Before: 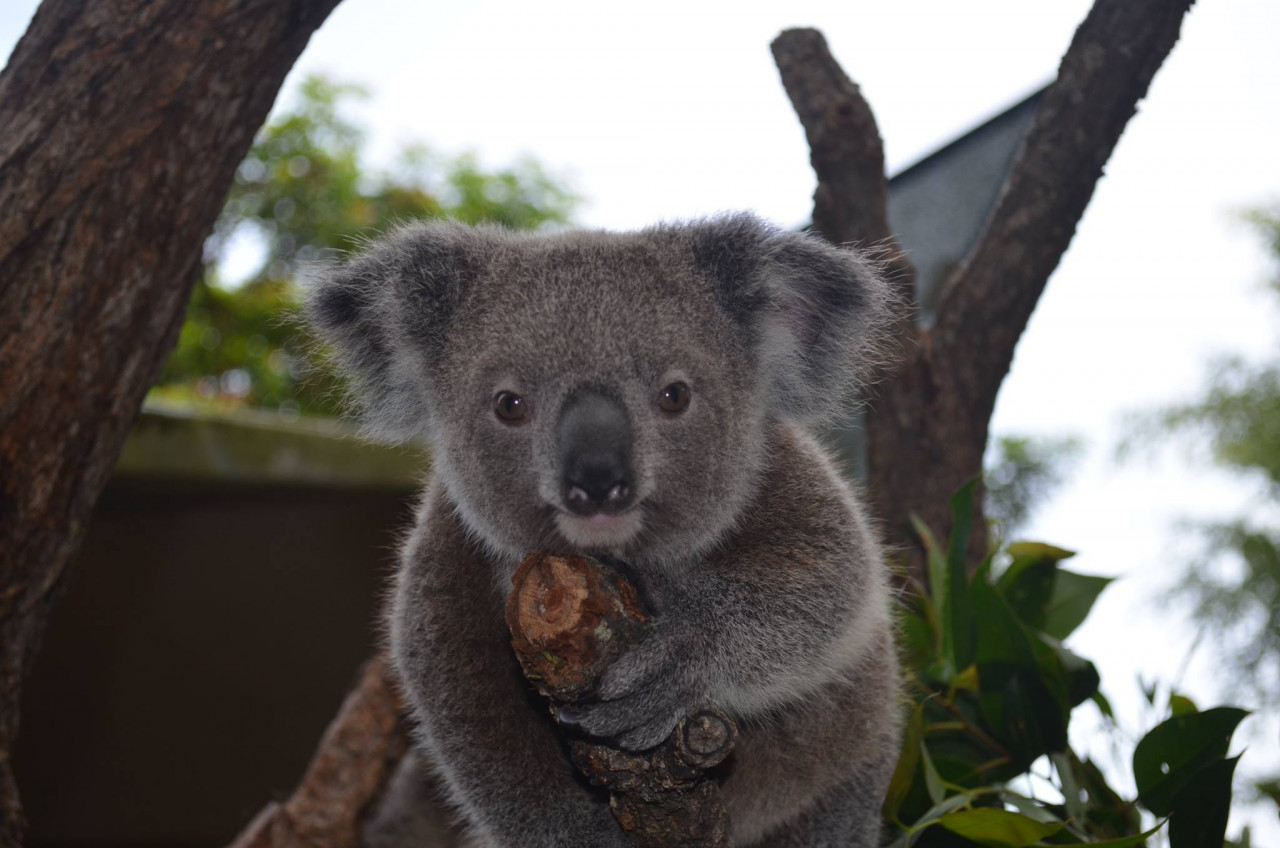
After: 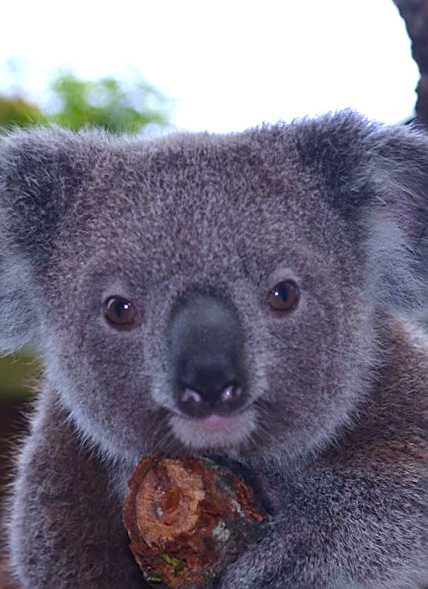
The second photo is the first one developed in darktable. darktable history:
crop and rotate: left 29.476%, top 10.214%, right 35.32%, bottom 17.333%
sharpen: on, module defaults
rotate and perspective: rotation -2.12°, lens shift (vertical) 0.009, lens shift (horizontal) -0.008, automatic cropping original format, crop left 0.036, crop right 0.964, crop top 0.05, crop bottom 0.959
exposure: exposure 0.2 EV, compensate highlight preservation false
color calibration: illuminant custom, x 0.373, y 0.388, temperature 4269.97 K
color balance rgb: perceptual saturation grading › global saturation 25%, perceptual saturation grading › highlights -50%, perceptual saturation grading › shadows 30%, perceptual brilliance grading › global brilliance 12%, global vibrance 20%
